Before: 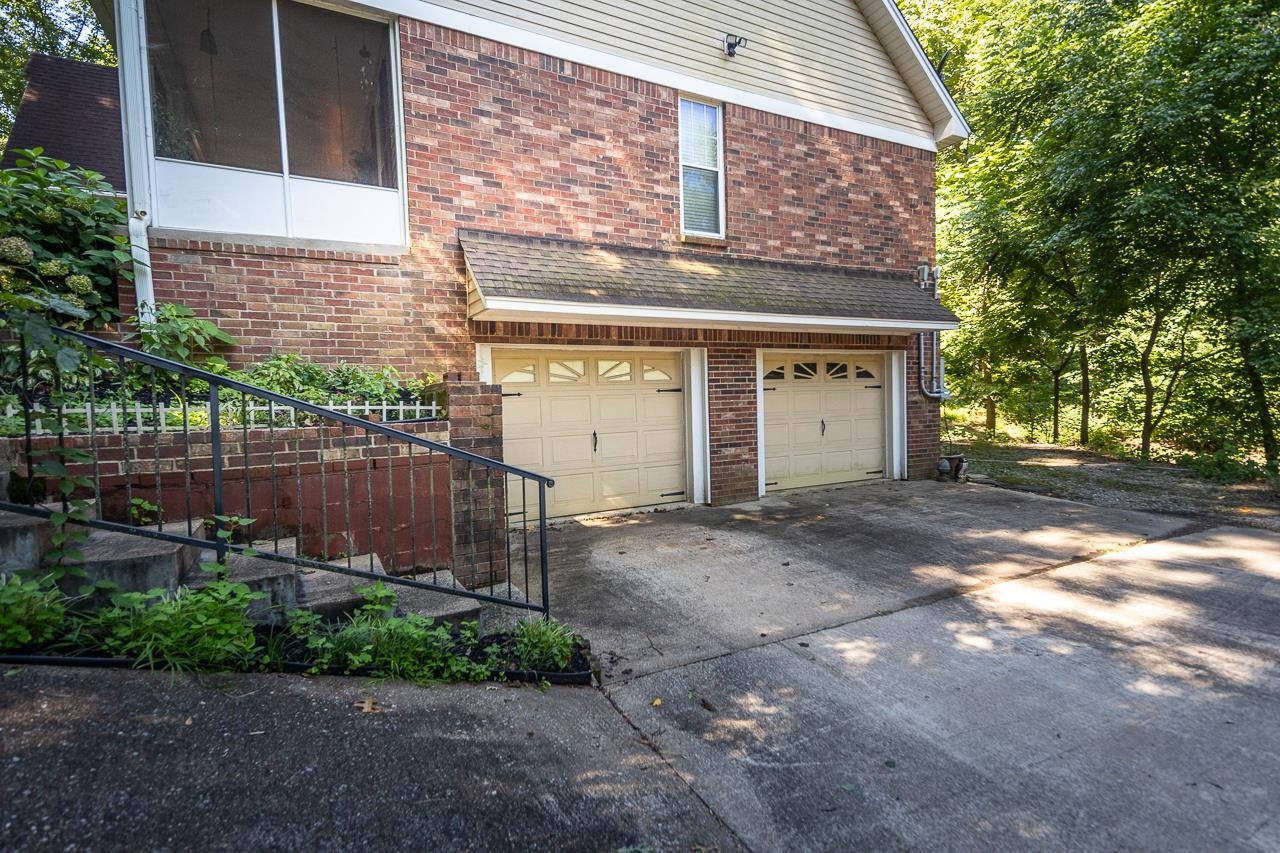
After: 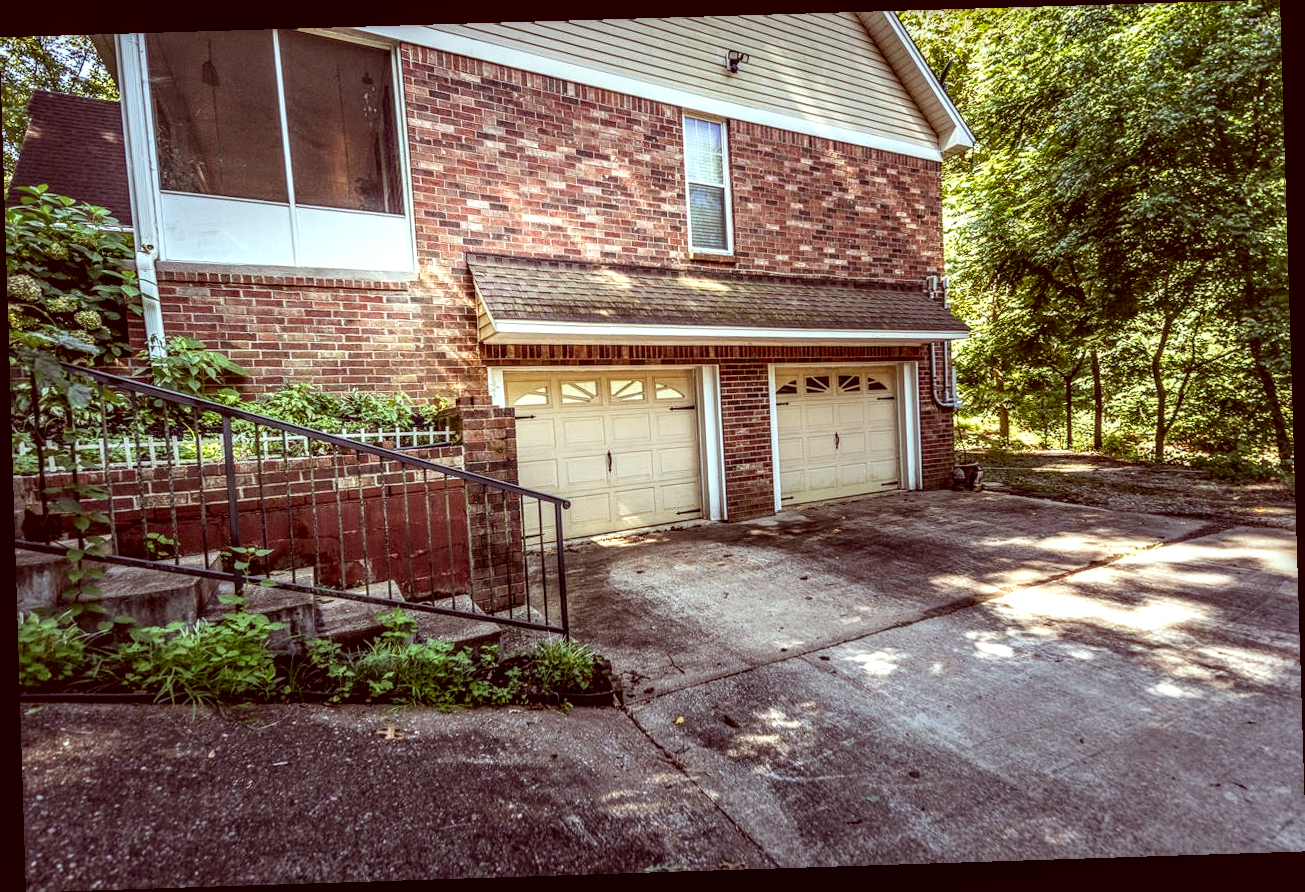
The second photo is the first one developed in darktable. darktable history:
rotate and perspective: rotation -1.77°, lens shift (horizontal) 0.004, automatic cropping off
sharpen: radius 2.883, amount 0.868, threshold 47.523
color correction: highlights a* -7.23, highlights b* -0.161, shadows a* 20.08, shadows b* 11.73
local contrast: highlights 12%, shadows 38%, detail 183%, midtone range 0.471
